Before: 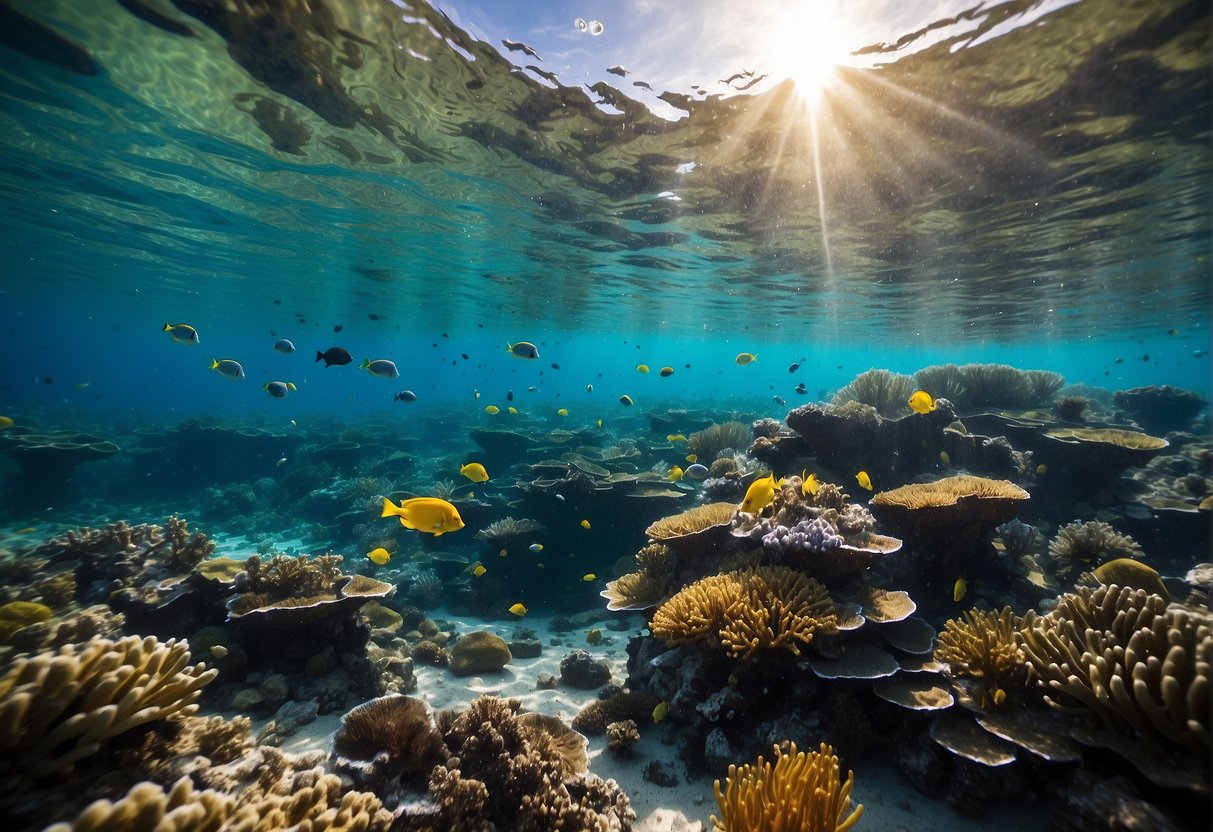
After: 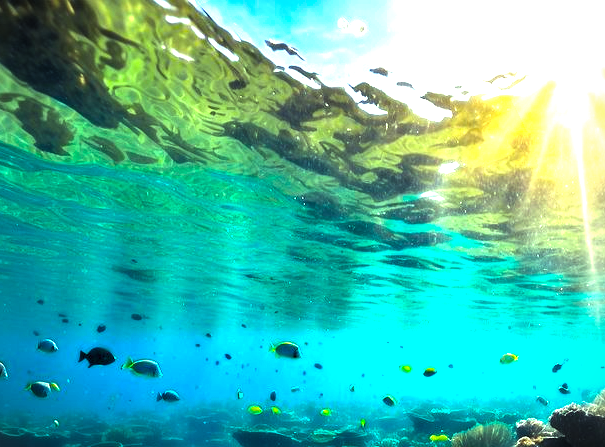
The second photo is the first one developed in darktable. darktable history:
color balance rgb: power › chroma 0.979%, power › hue 257.39°, linear chroma grading › shadows -30.095%, linear chroma grading › global chroma 34.981%, perceptual saturation grading › global saturation 15.085%, perceptual brilliance grading › highlights 12.902%, perceptual brilliance grading › mid-tones 7.967%, perceptual brilliance grading › shadows -17.875%, global vibrance 20%
exposure: exposure 0.94 EV, compensate exposure bias true, compensate highlight preservation false
crop: left 19.57%, right 30.481%, bottom 46.16%
vignetting: unbound false
contrast brightness saturation: contrast 0.096, saturation -0.352
levels: levels [0.055, 0.477, 0.9]
color correction: highlights a* -11.06, highlights b* 9.95, saturation 1.72
